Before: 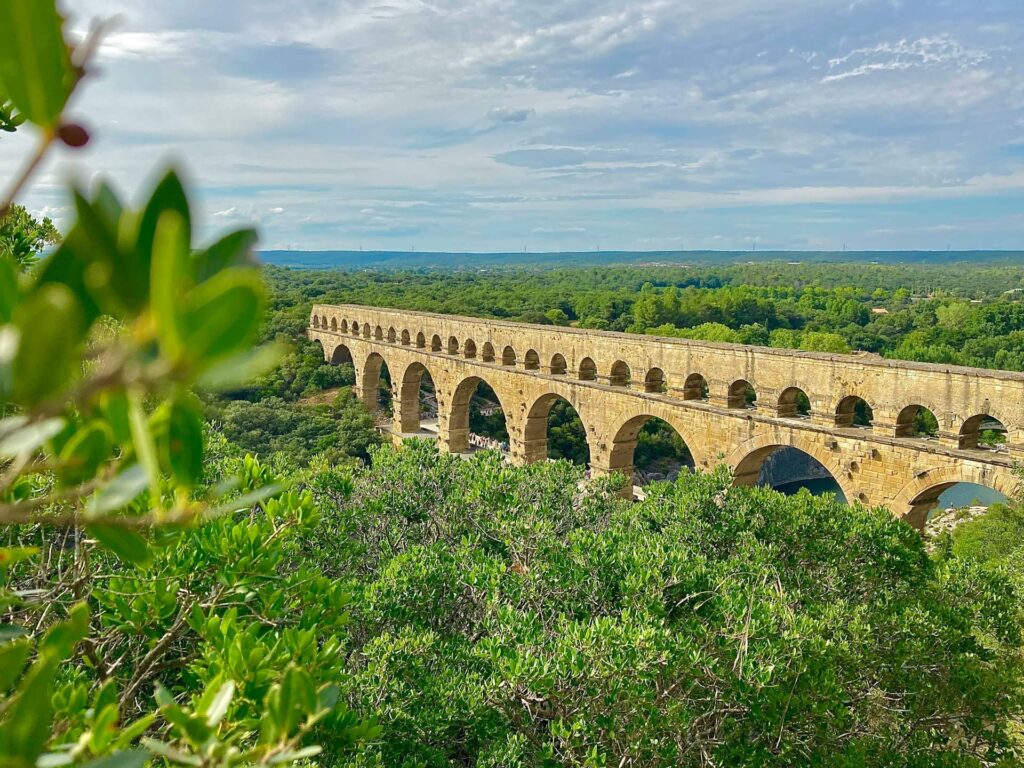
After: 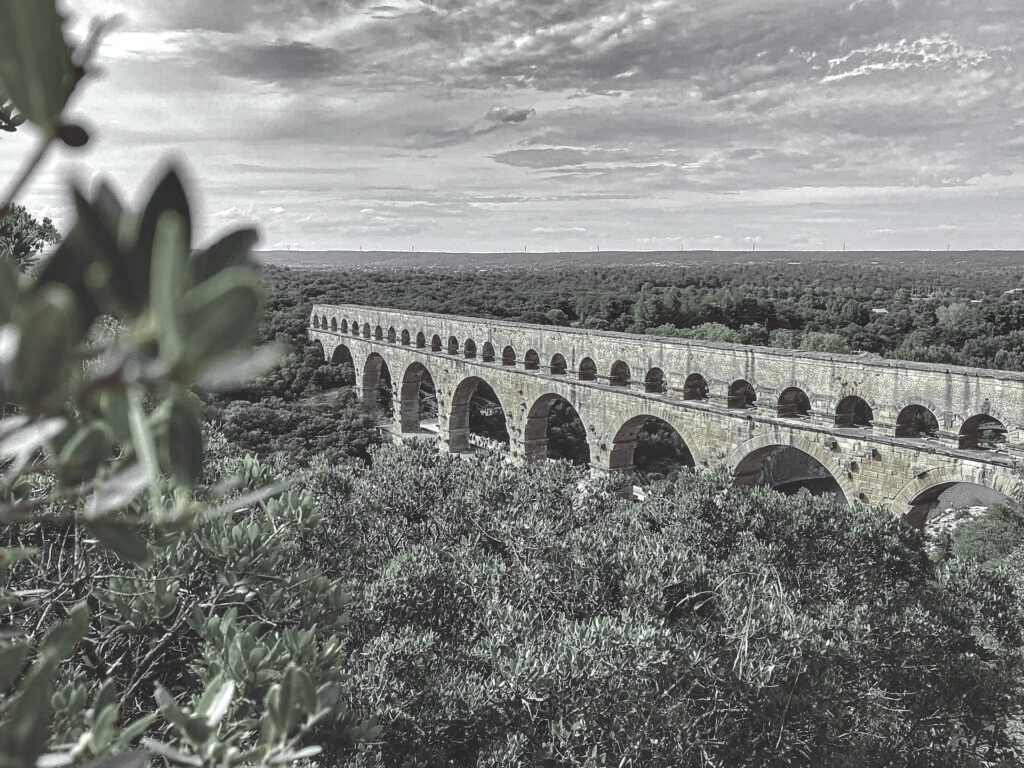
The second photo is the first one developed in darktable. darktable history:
shadows and highlights: shadows 20.91, highlights -82.73, soften with gaussian
white balance: red 1.011, blue 0.982
color zones: curves: ch0 [(0, 0.613) (0.01, 0.613) (0.245, 0.448) (0.498, 0.529) (0.642, 0.665) (0.879, 0.777) (0.99, 0.613)]; ch1 [(0, 0.035) (0.121, 0.189) (0.259, 0.197) (0.415, 0.061) (0.589, 0.022) (0.732, 0.022) (0.857, 0.026) (0.991, 0.053)]
local contrast: highlights 61%, detail 143%, midtone range 0.428
color balance: lift [1, 1.015, 1.004, 0.985], gamma [1, 0.958, 0.971, 1.042], gain [1, 0.956, 0.977, 1.044]
rgb curve: curves: ch0 [(0, 0.186) (0.314, 0.284) (0.576, 0.466) (0.805, 0.691) (0.936, 0.886)]; ch1 [(0, 0.186) (0.314, 0.284) (0.581, 0.534) (0.771, 0.746) (0.936, 0.958)]; ch2 [(0, 0.216) (0.275, 0.39) (1, 1)], mode RGB, independent channels, compensate middle gray true, preserve colors none
